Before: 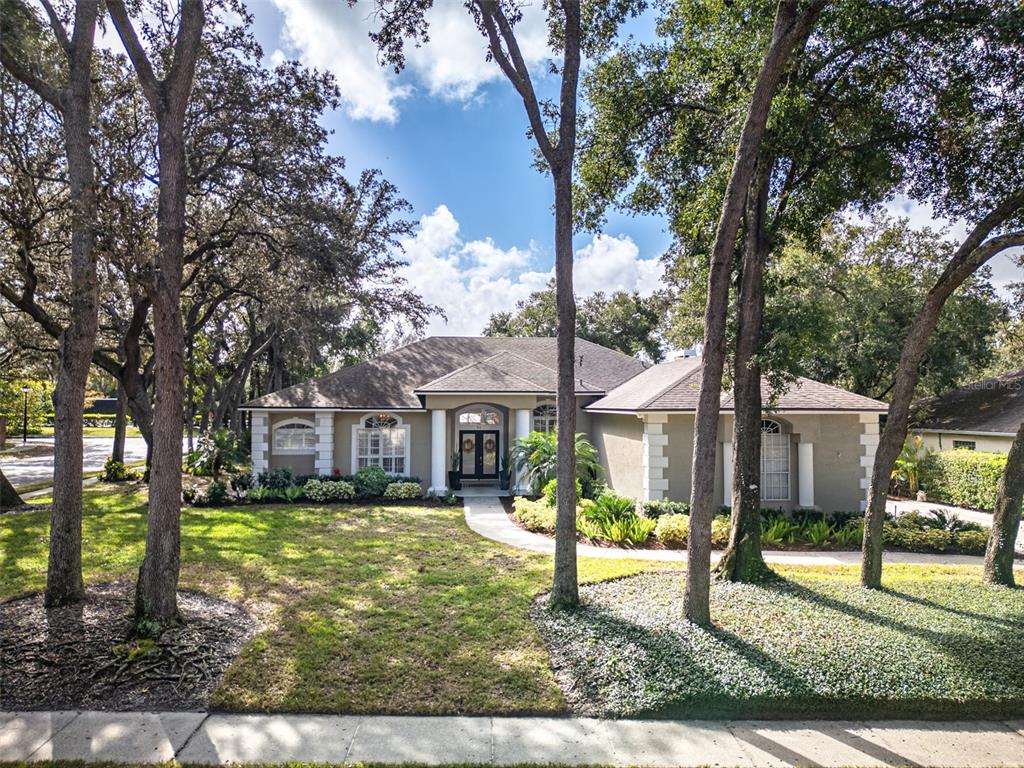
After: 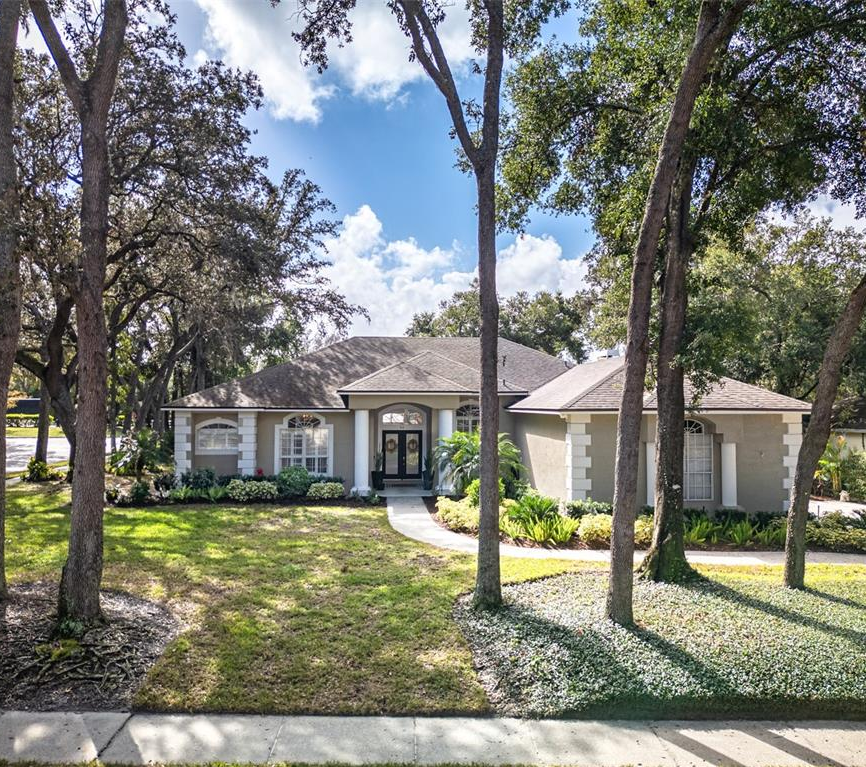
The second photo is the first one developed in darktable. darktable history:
crop: left 7.603%, right 7.81%
